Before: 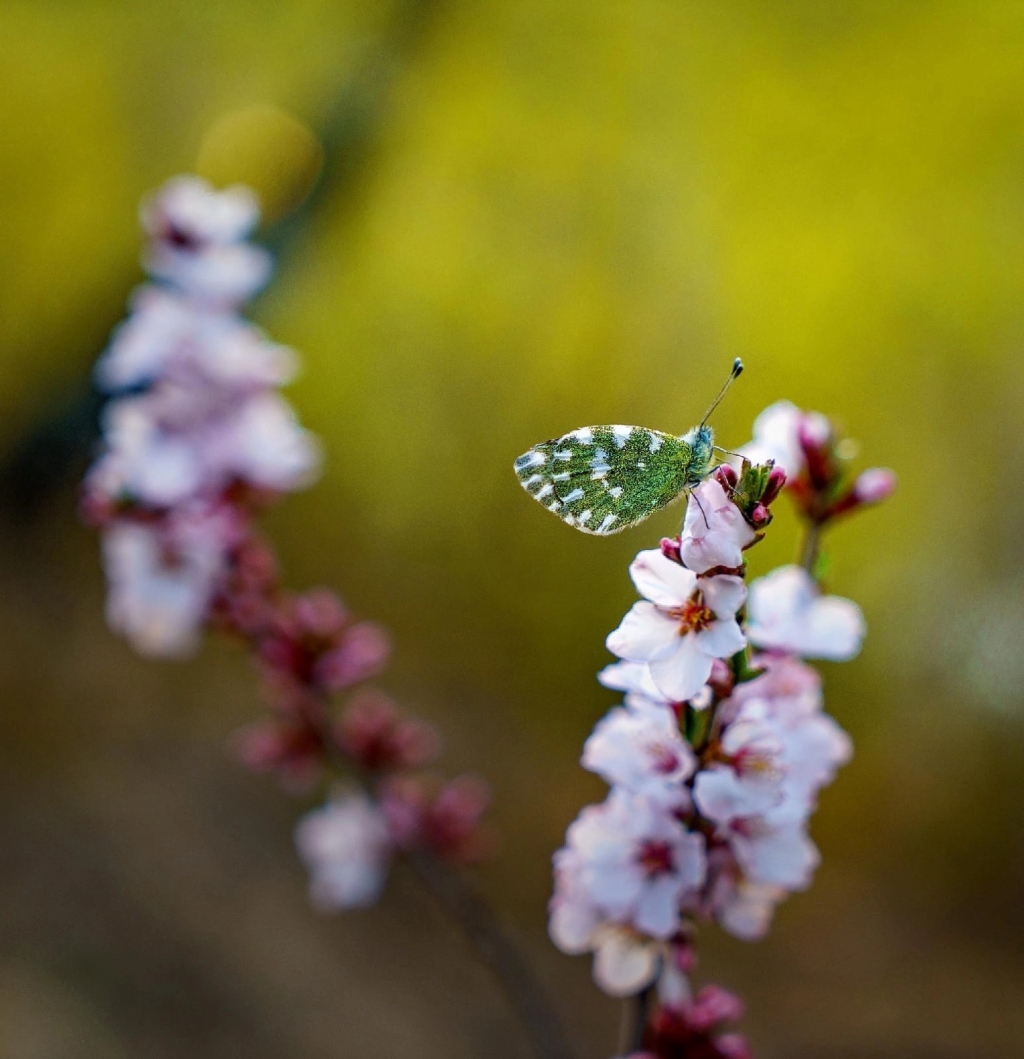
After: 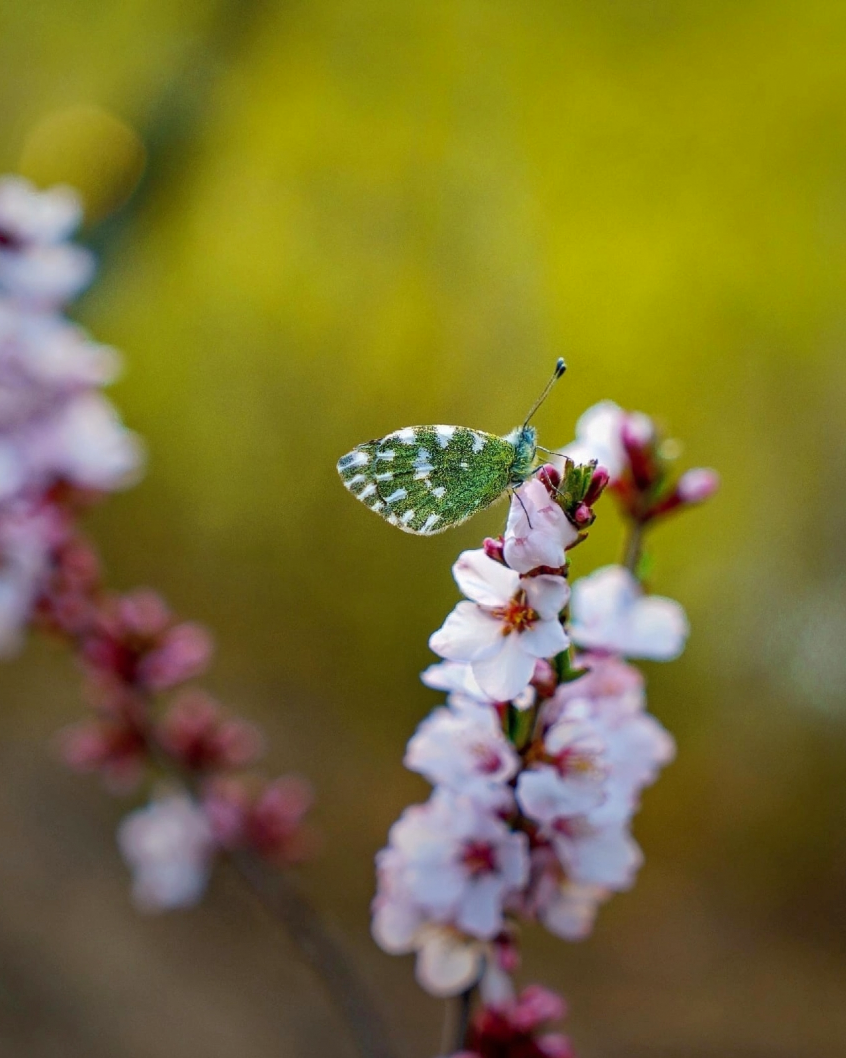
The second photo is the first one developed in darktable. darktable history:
shadows and highlights: on, module defaults
crop: left 17.377%, bottom 0.041%
